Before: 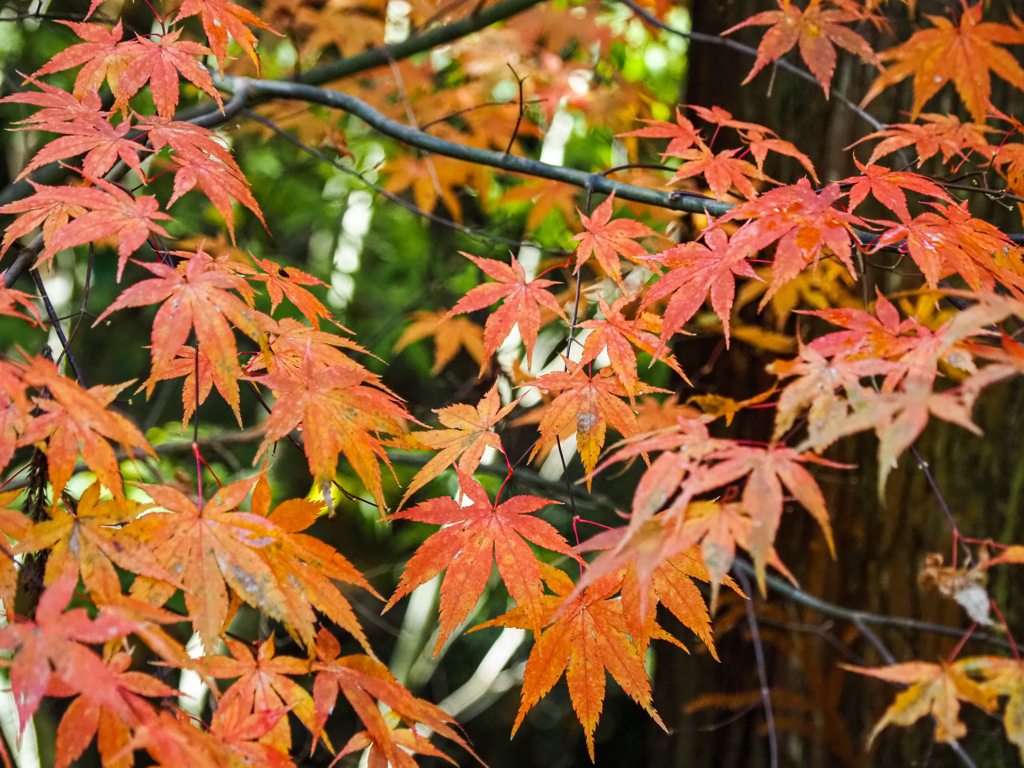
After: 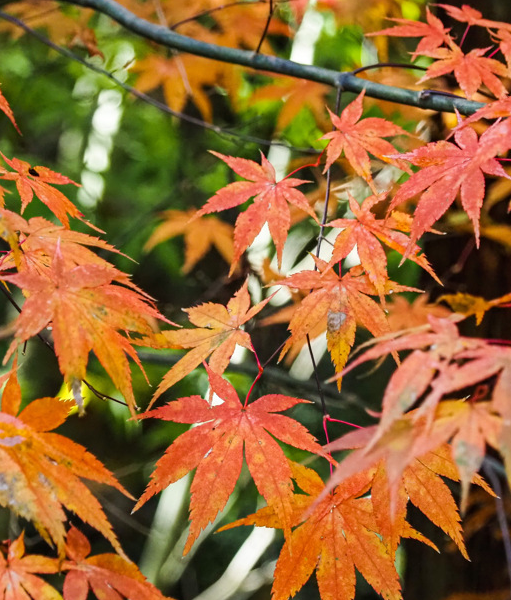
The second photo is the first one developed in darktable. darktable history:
crop and rotate: angle 0.015°, left 24.416%, top 13.162%, right 25.603%, bottom 8.647%
